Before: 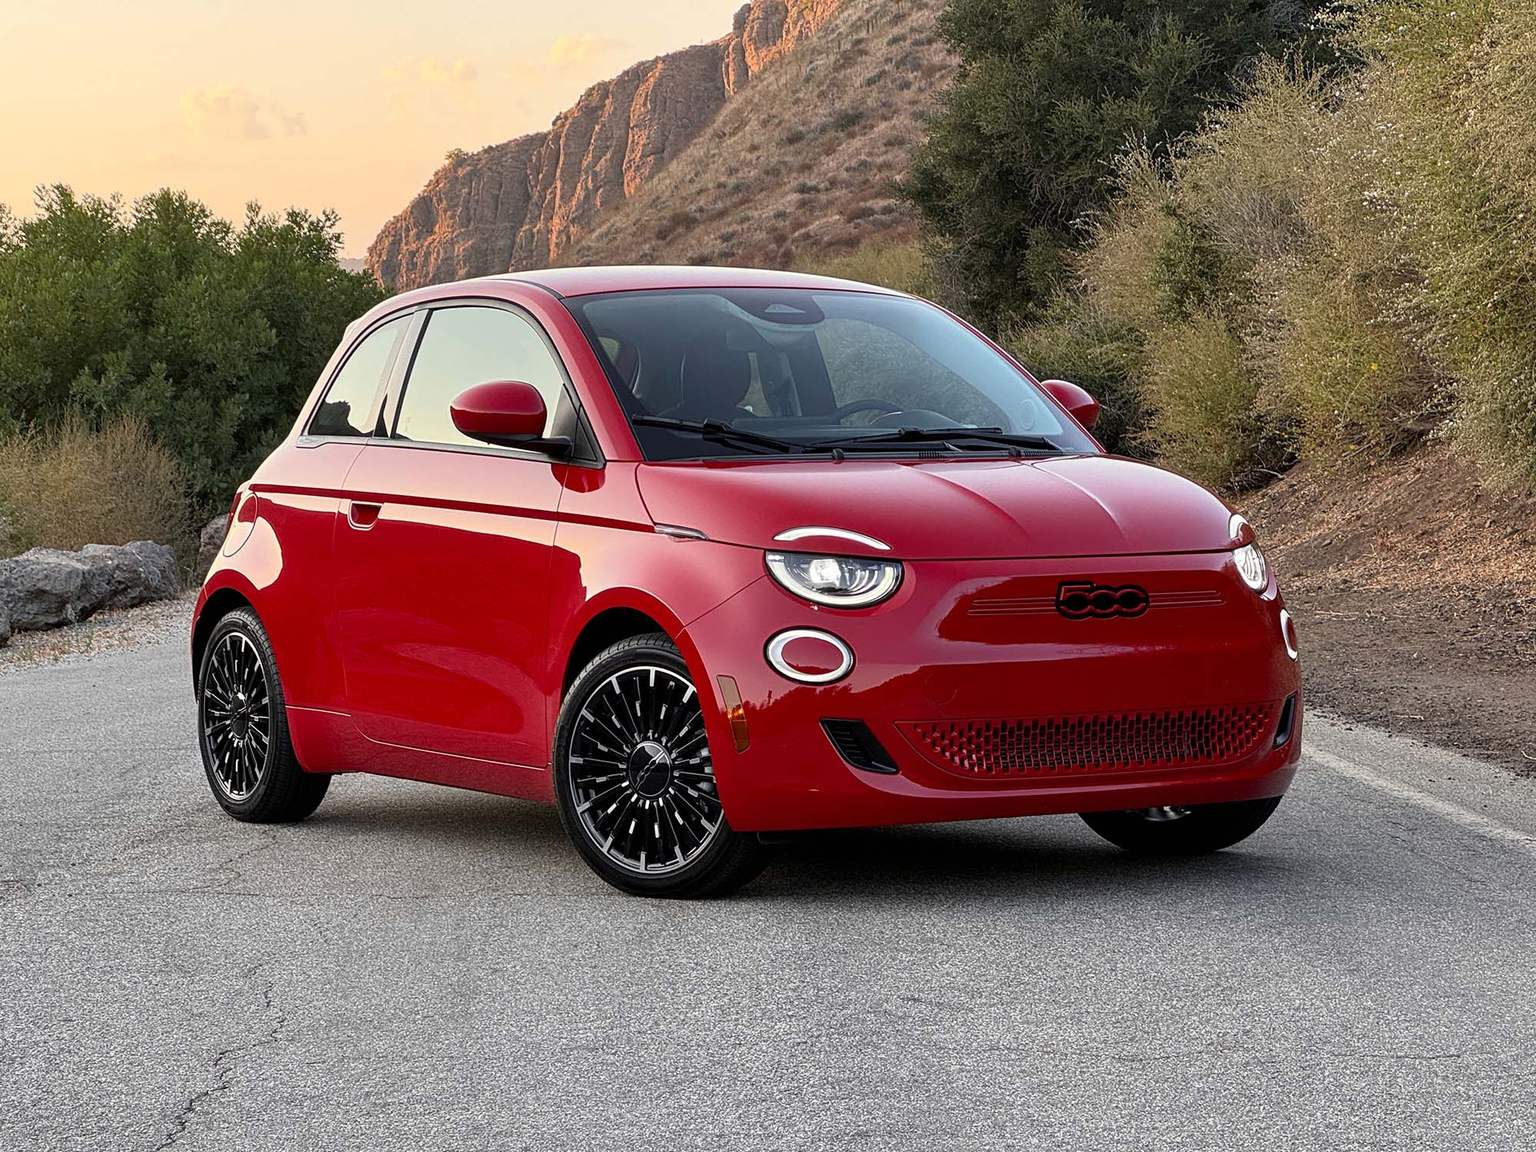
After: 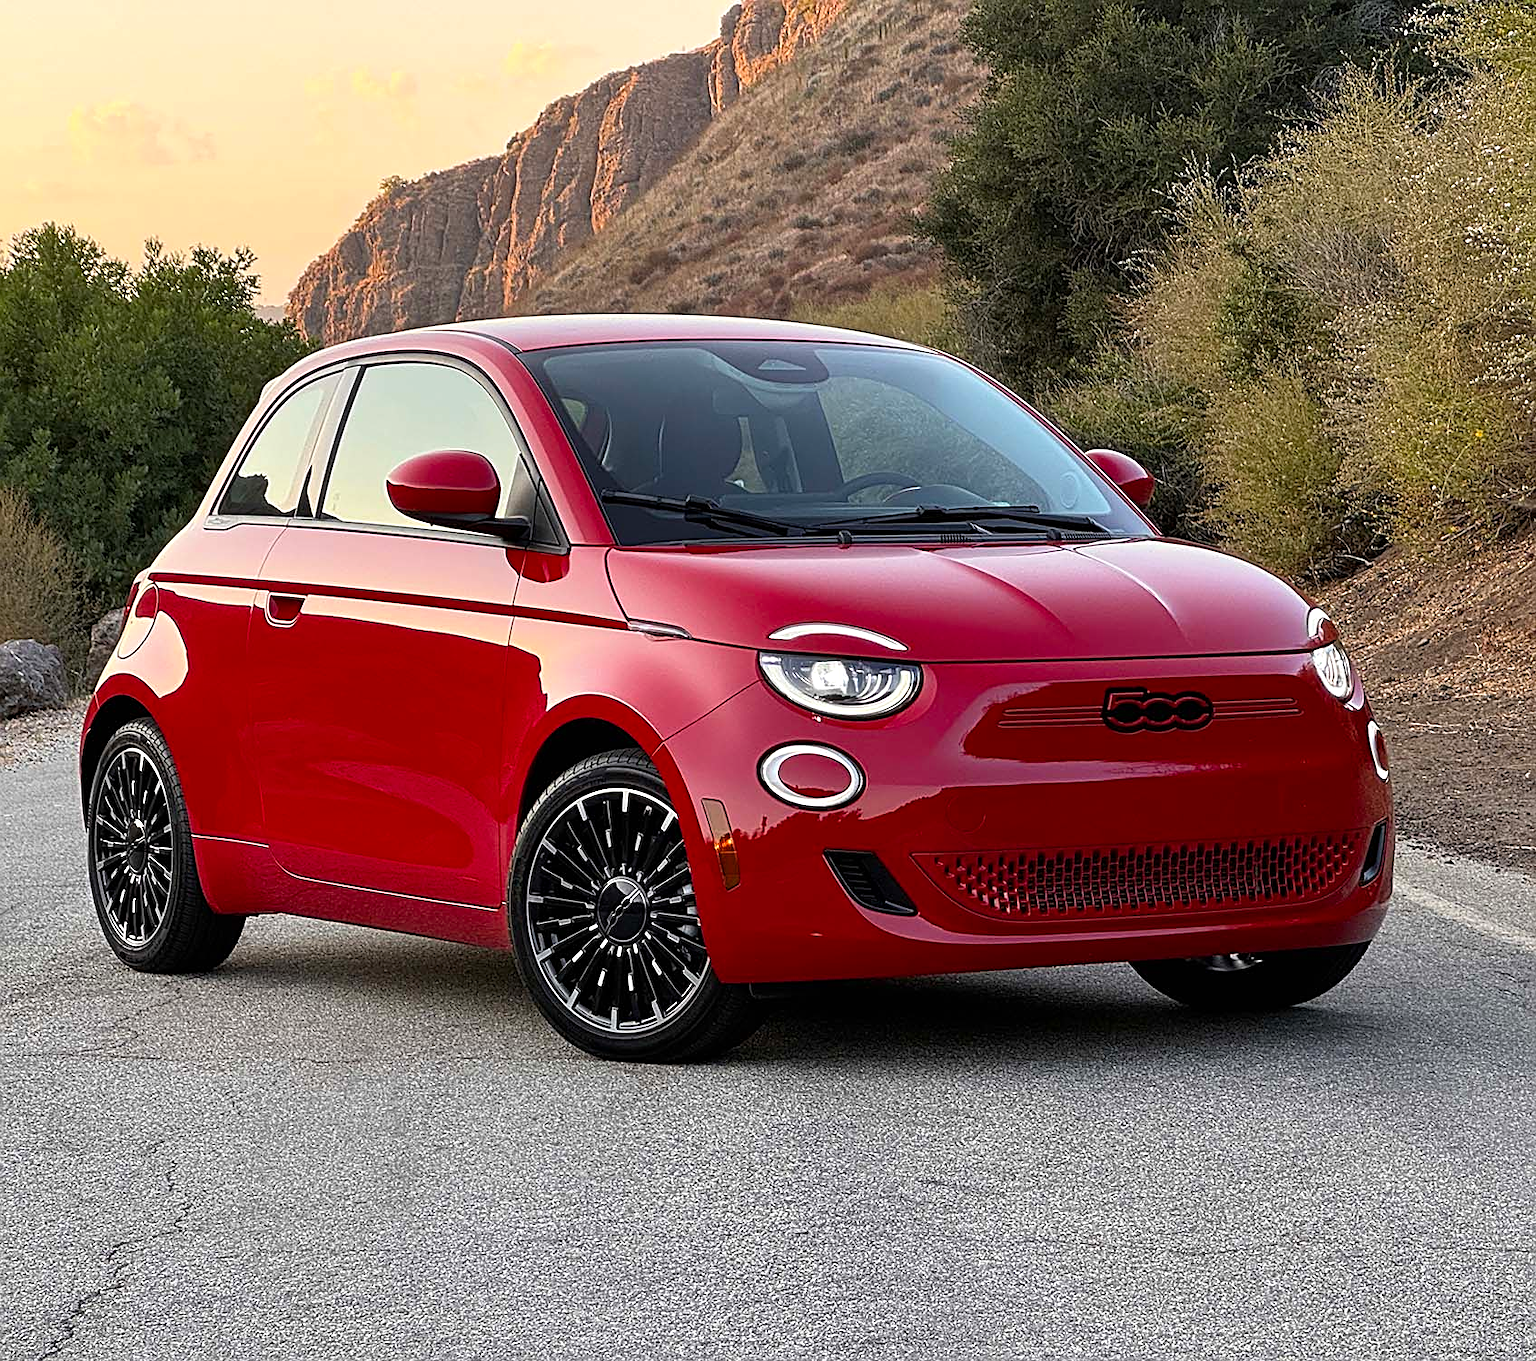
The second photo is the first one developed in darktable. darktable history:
crop: left 8.075%, right 7.372%
color balance rgb: perceptual saturation grading › global saturation 14.802%, perceptual brilliance grading › global brilliance 3.02%, global vibrance 9.497%
sharpen: on, module defaults
